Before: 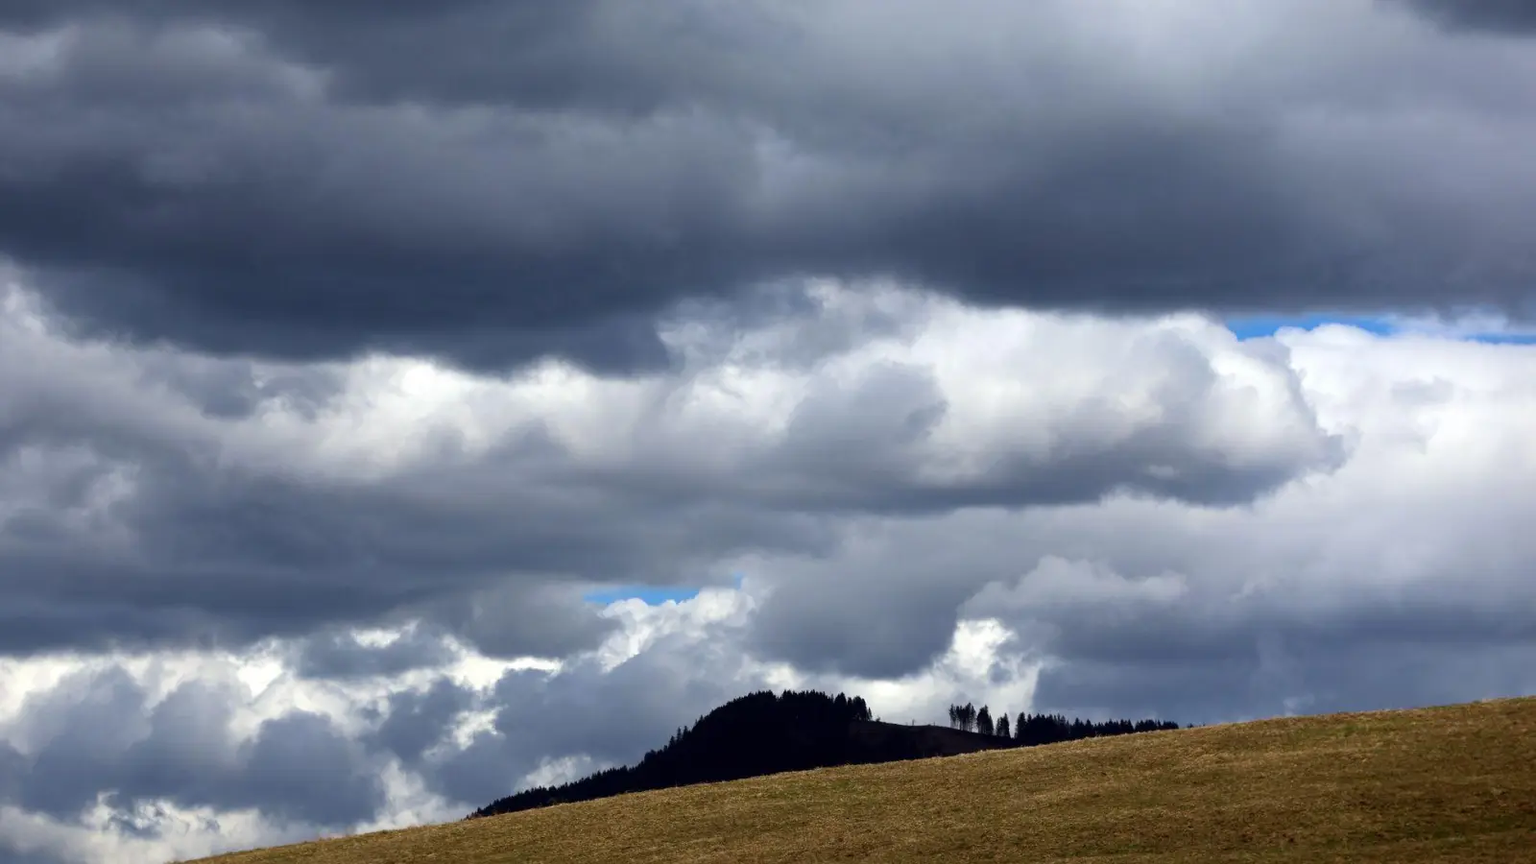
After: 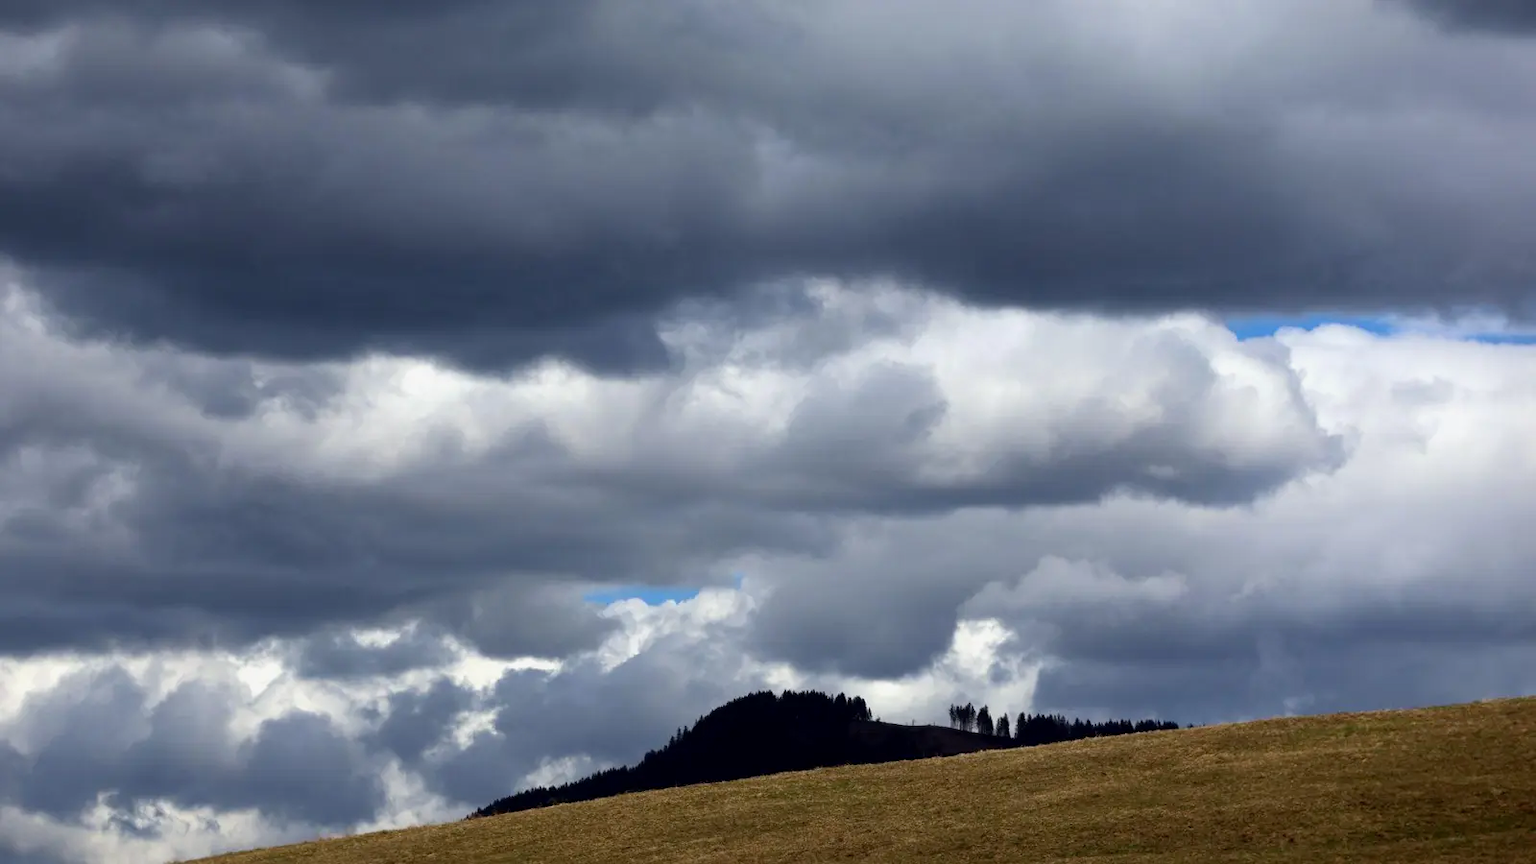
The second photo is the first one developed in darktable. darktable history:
exposure: black level correction 0.001, exposure -0.122 EV, compensate exposure bias true, compensate highlight preservation false
